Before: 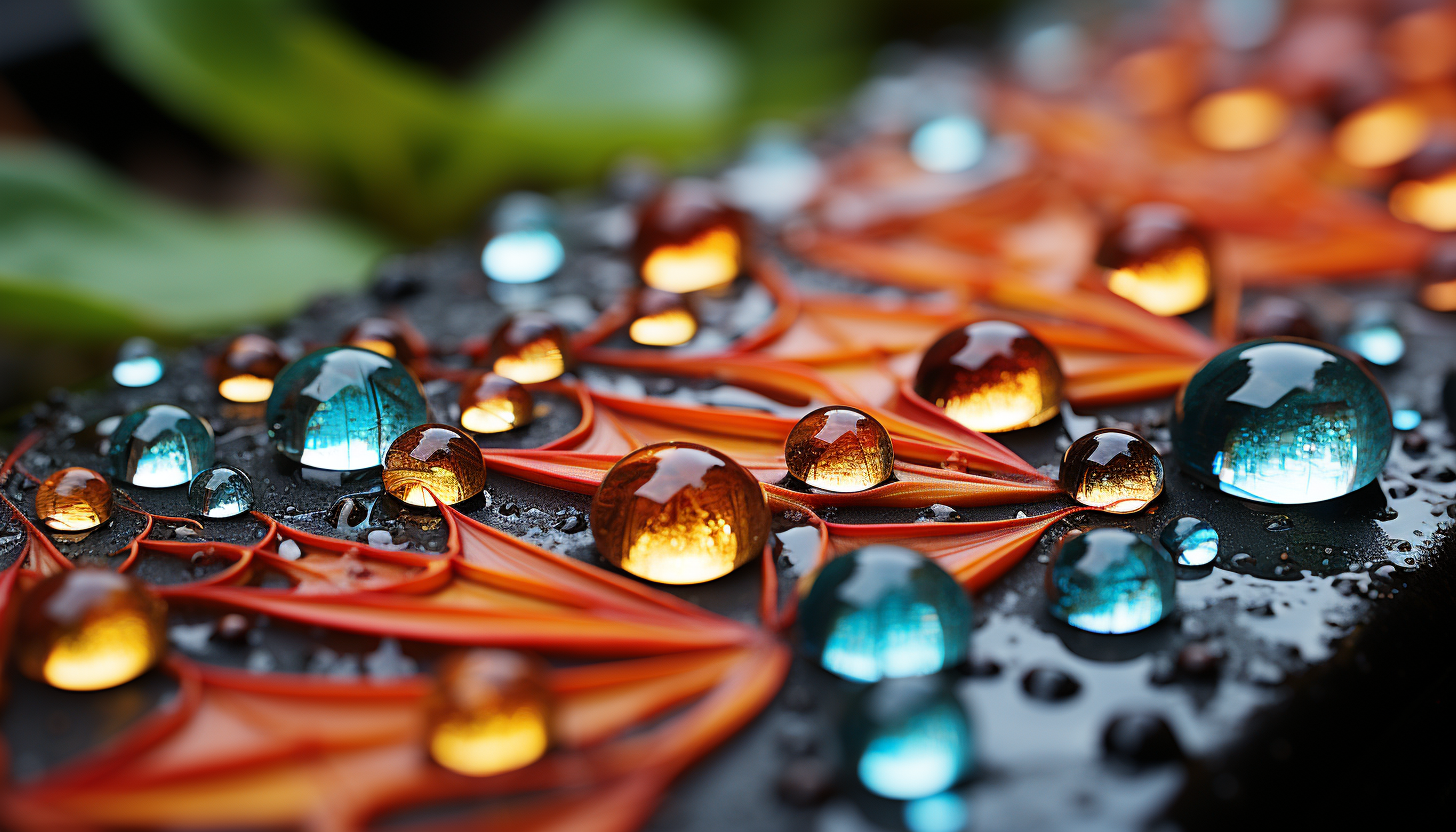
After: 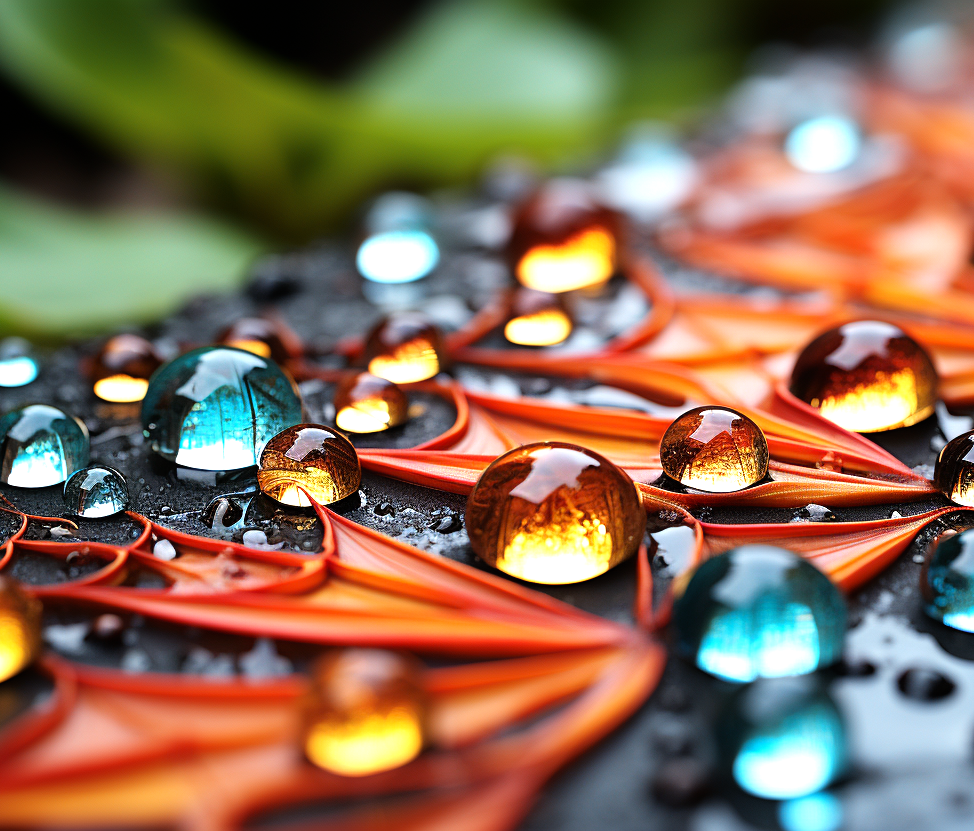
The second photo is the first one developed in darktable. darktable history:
crop and rotate: left 8.585%, right 24.457%
tone equalizer: -8 EV -0.735 EV, -7 EV -0.677 EV, -6 EV -0.622 EV, -5 EV -0.407 EV, -3 EV 0.374 EV, -2 EV 0.6 EV, -1 EV 0.674 EV, +0 EV 0.738 EV
